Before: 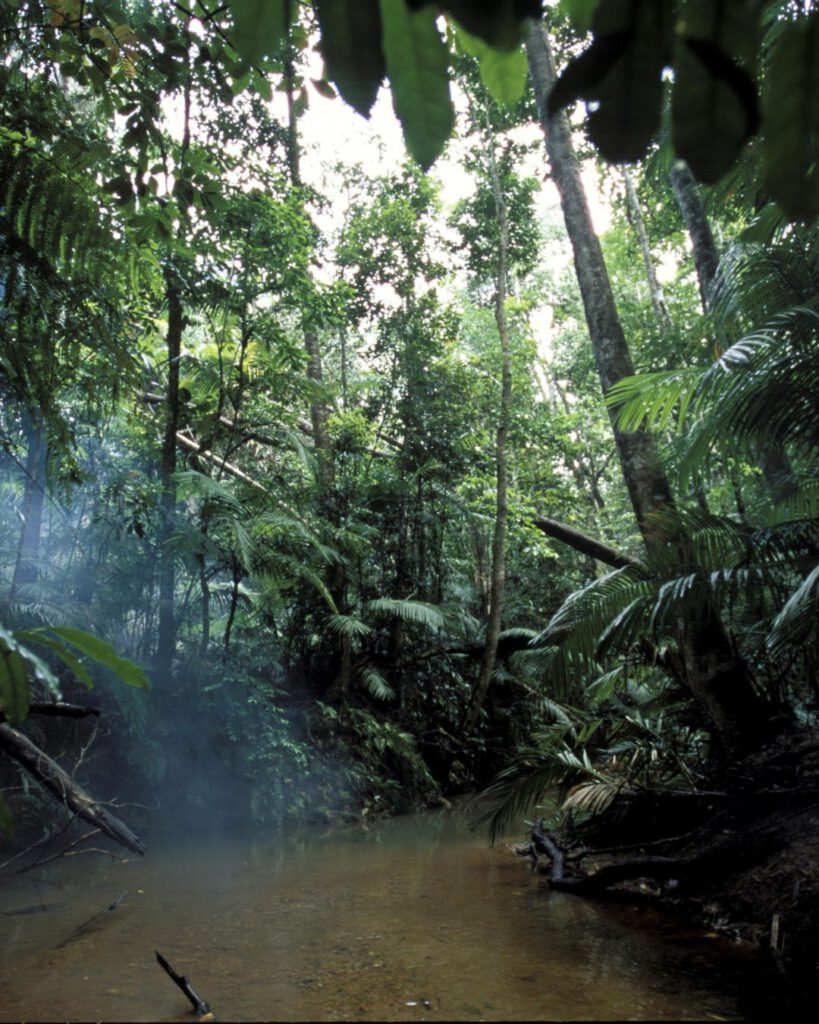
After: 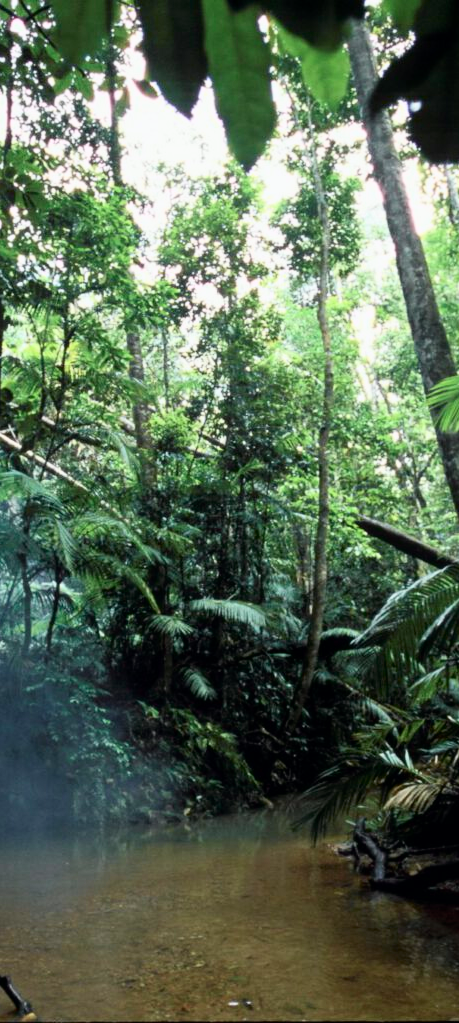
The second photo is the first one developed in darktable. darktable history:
tone curve: curves: ch0 [(0, 0) (0.051, 0.03) (0.096, 0.071) (0.241, 0.247) (0.455, 0.525) (0.594, 0.697) (0.741, 0.845) (0.871, 0.933) (1, 0.984)]; ch1 [(0, 0) (0.1, 0.038) (0.318, 0.243) (0.399, 0.351) (0.478, 0.469) (0.499, 0.499) (0.534, 0.549) (0.565, 0.594) (0.601, 0.634) (0.666, 0.7) (1, 1)]; ch2 [(0, 0) (0.453, 0.45) (0.479, 0.483) (0.504, 0.499) (0.52, 0.519) (0.541, 0.559) (0.592, 0.612) (0.824, 0.815) (1, 1)], color space Lab, independent channels, preserve colors none
crop: left 21.794%, right 22.092%, bottom 0.014%
